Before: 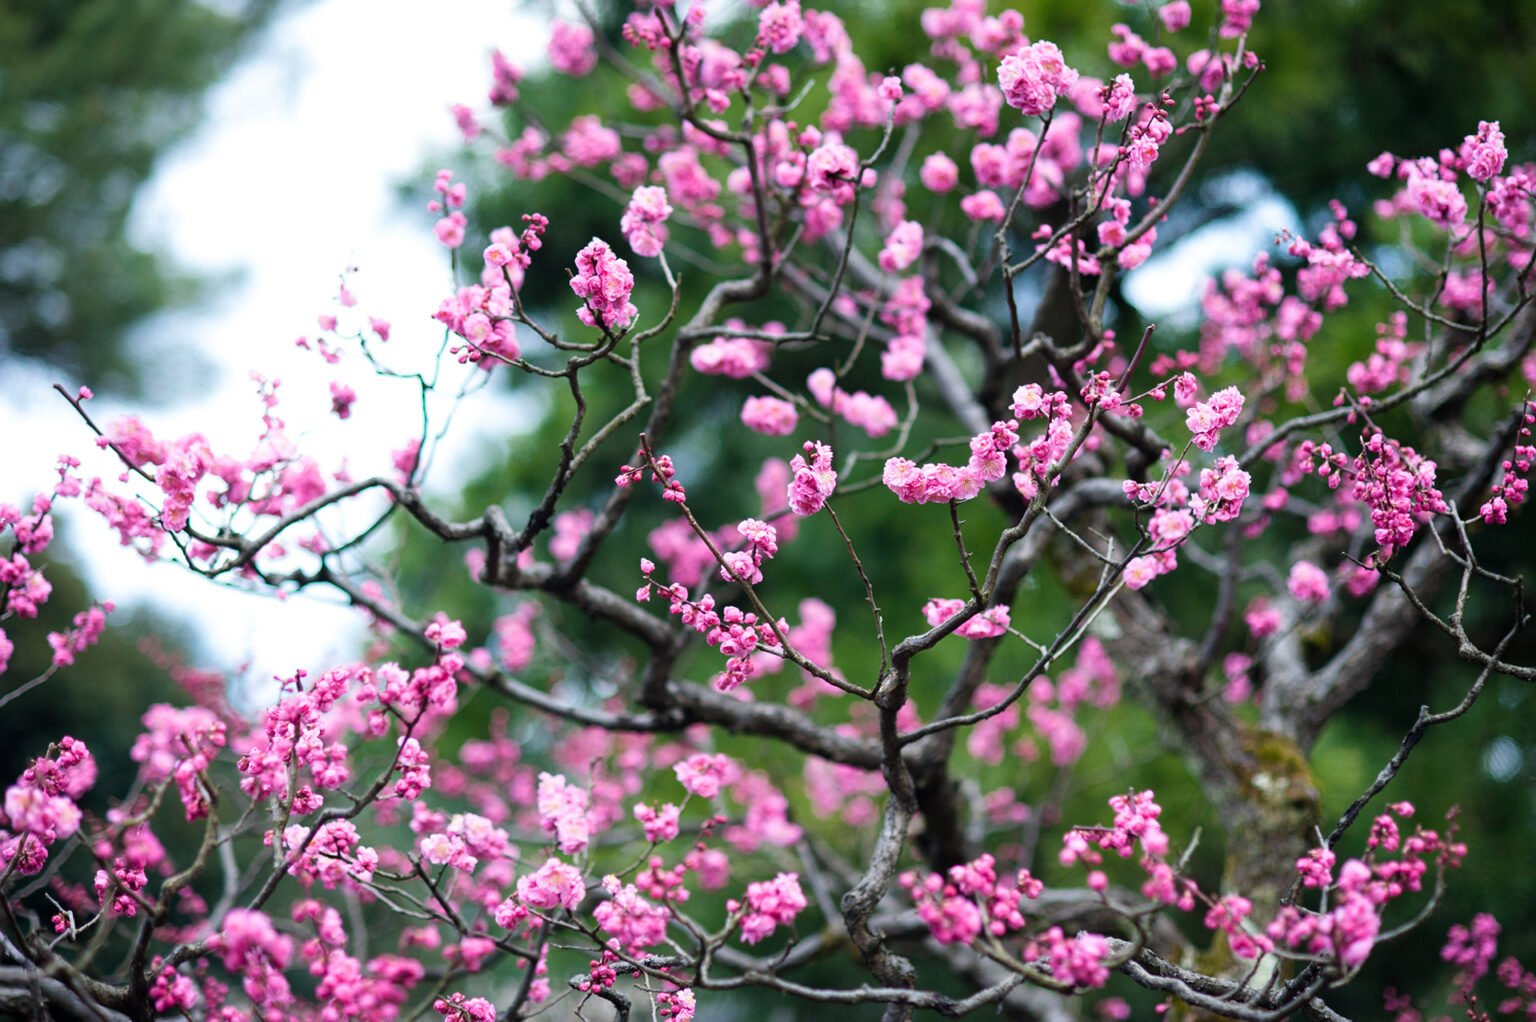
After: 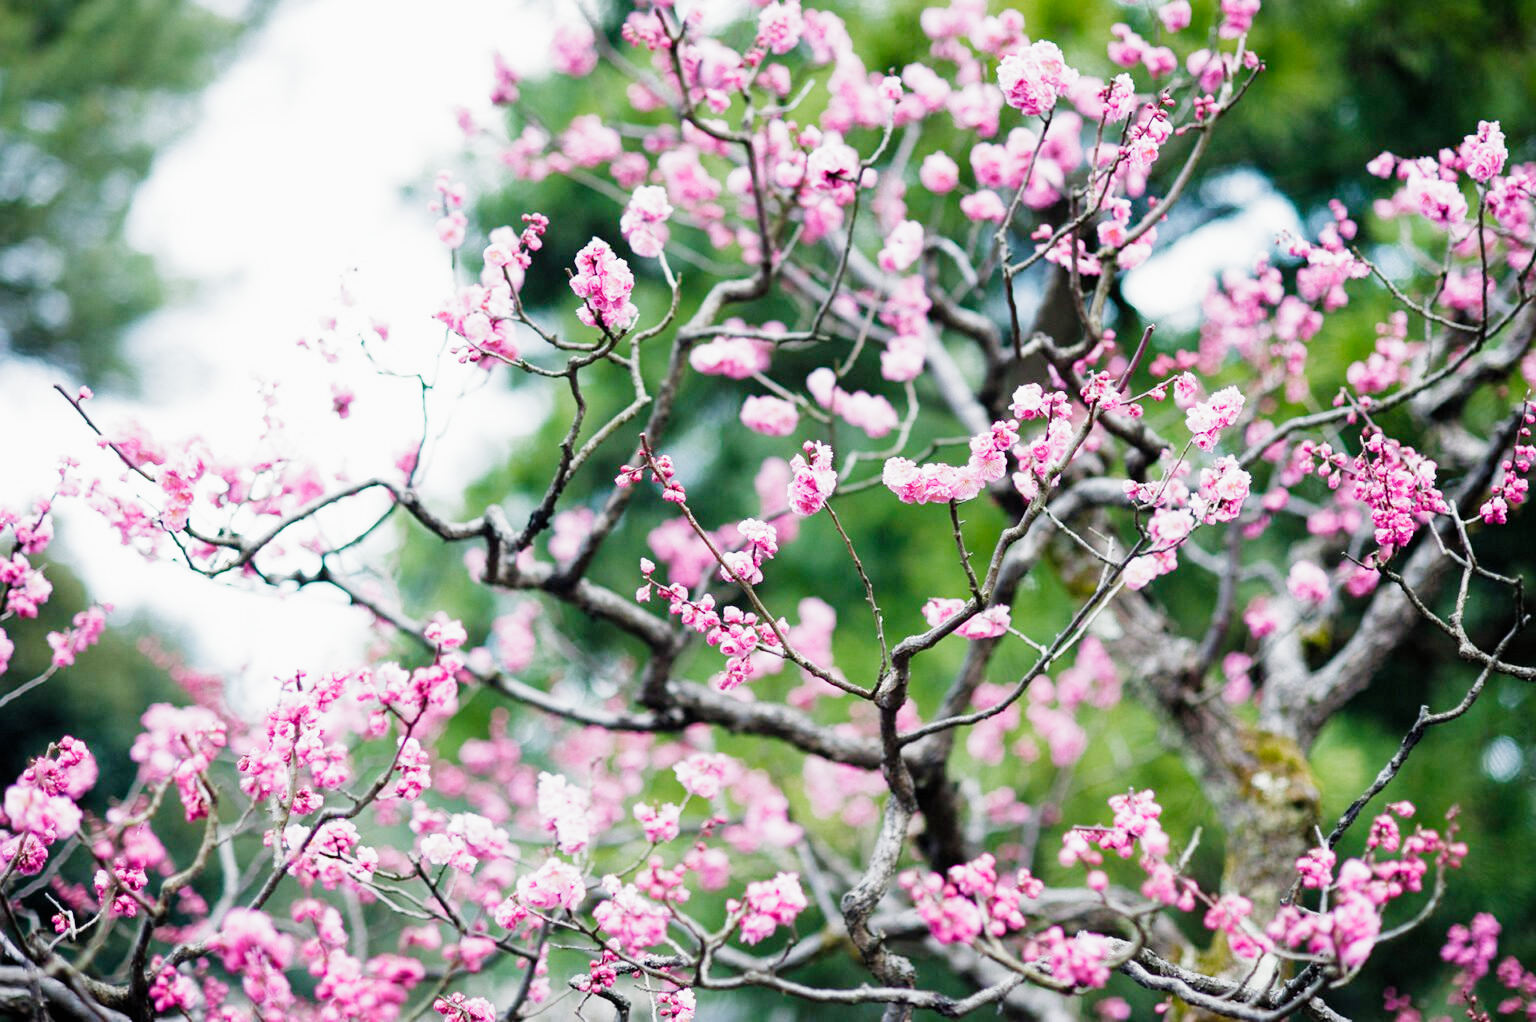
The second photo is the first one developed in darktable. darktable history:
exposure: black level correction 0, exposure 1.46 EV, compensate highlight preservation false
filmic rgb: black relative exposure -7.65 EV, white relative exposure 4.56 EV, threshold 2.98 EV, hardness 3.61, contrast 1.049, add noise in highlights 0, preserve chrominance no, color science v3 (2019), use custom middle-gray values true, contrast in highlights soft, enable highlight reconstruction true
